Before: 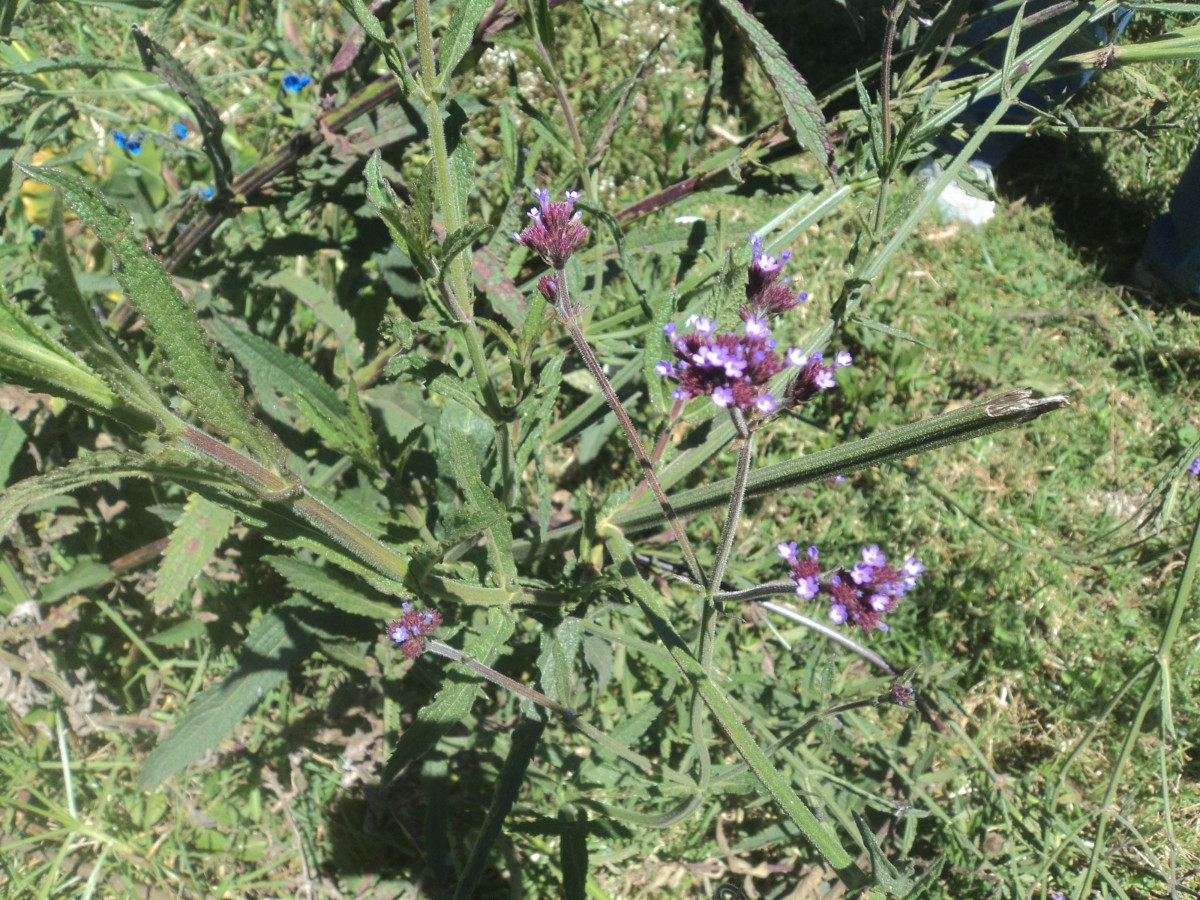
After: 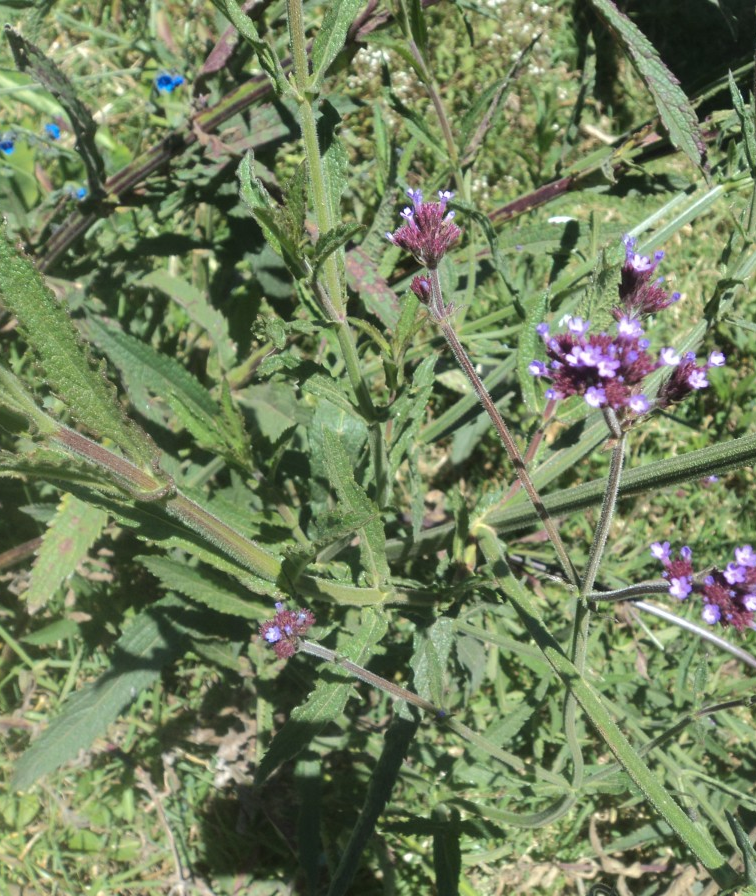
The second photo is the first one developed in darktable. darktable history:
crop: left 10.629%, right 26.31%
